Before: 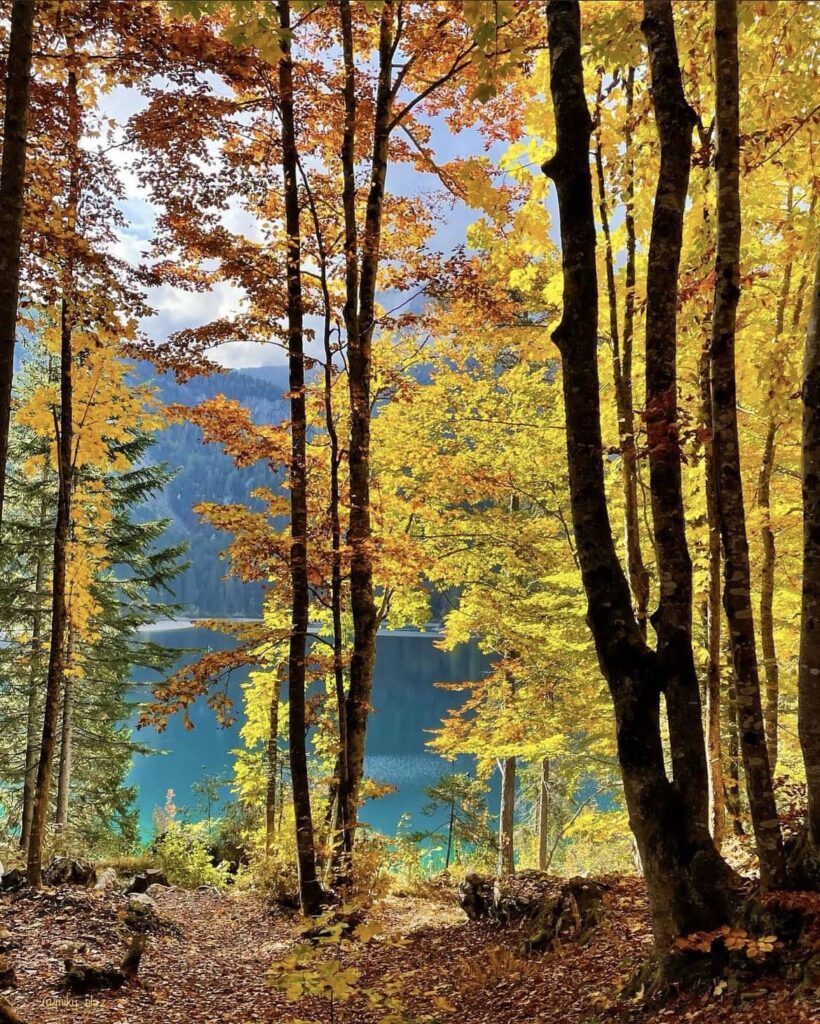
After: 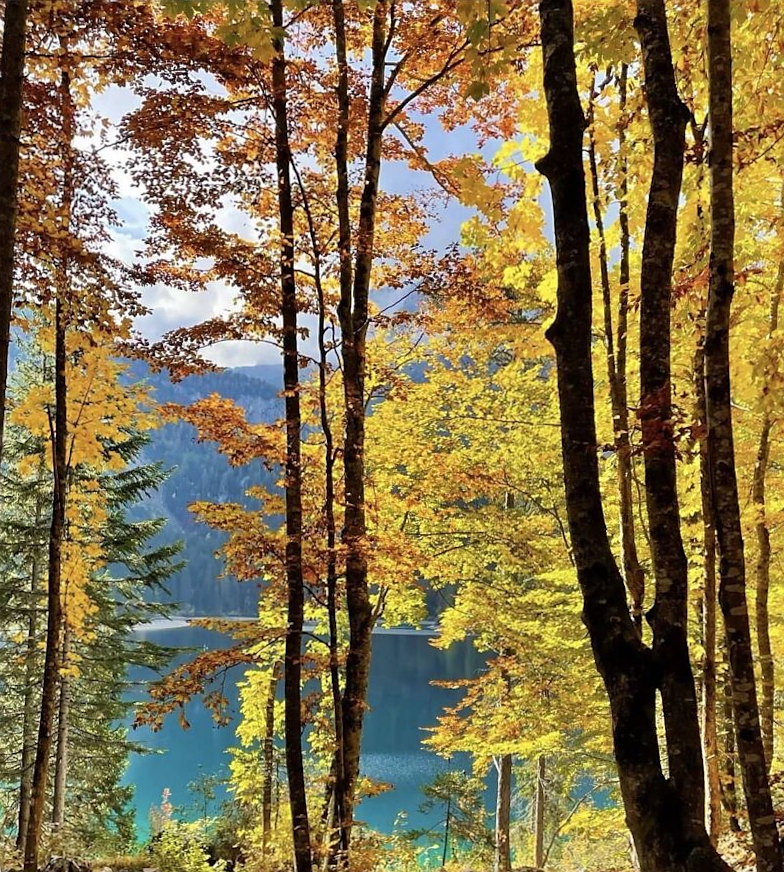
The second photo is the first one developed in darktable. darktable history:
crop and rotate: angle 0.252°, left 0.42%, right 3.421%, bottom 14.356%
sharpen: radius 1.445, amount 0.412, threshold 1.644
